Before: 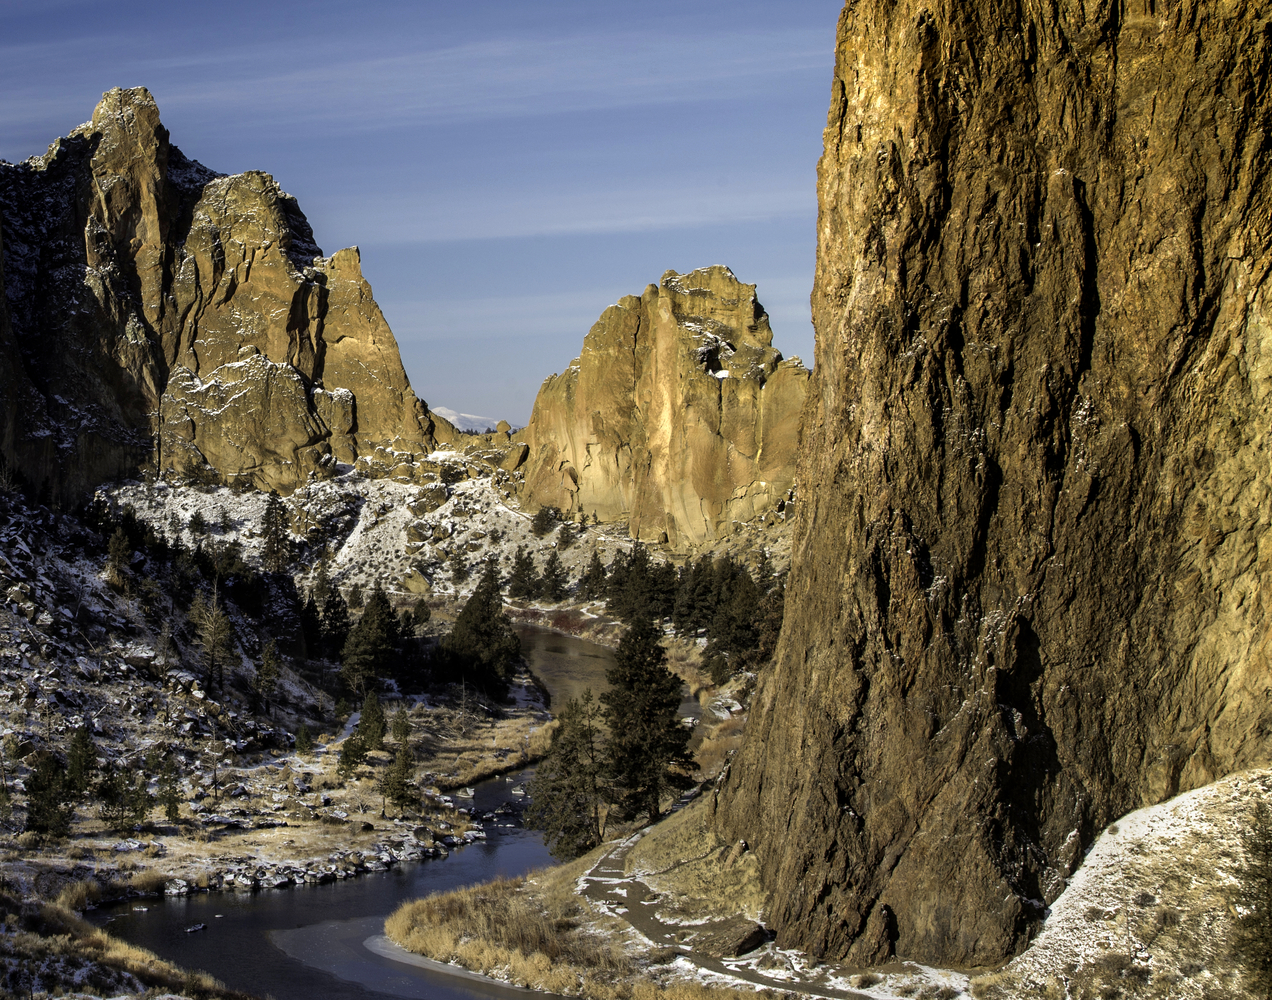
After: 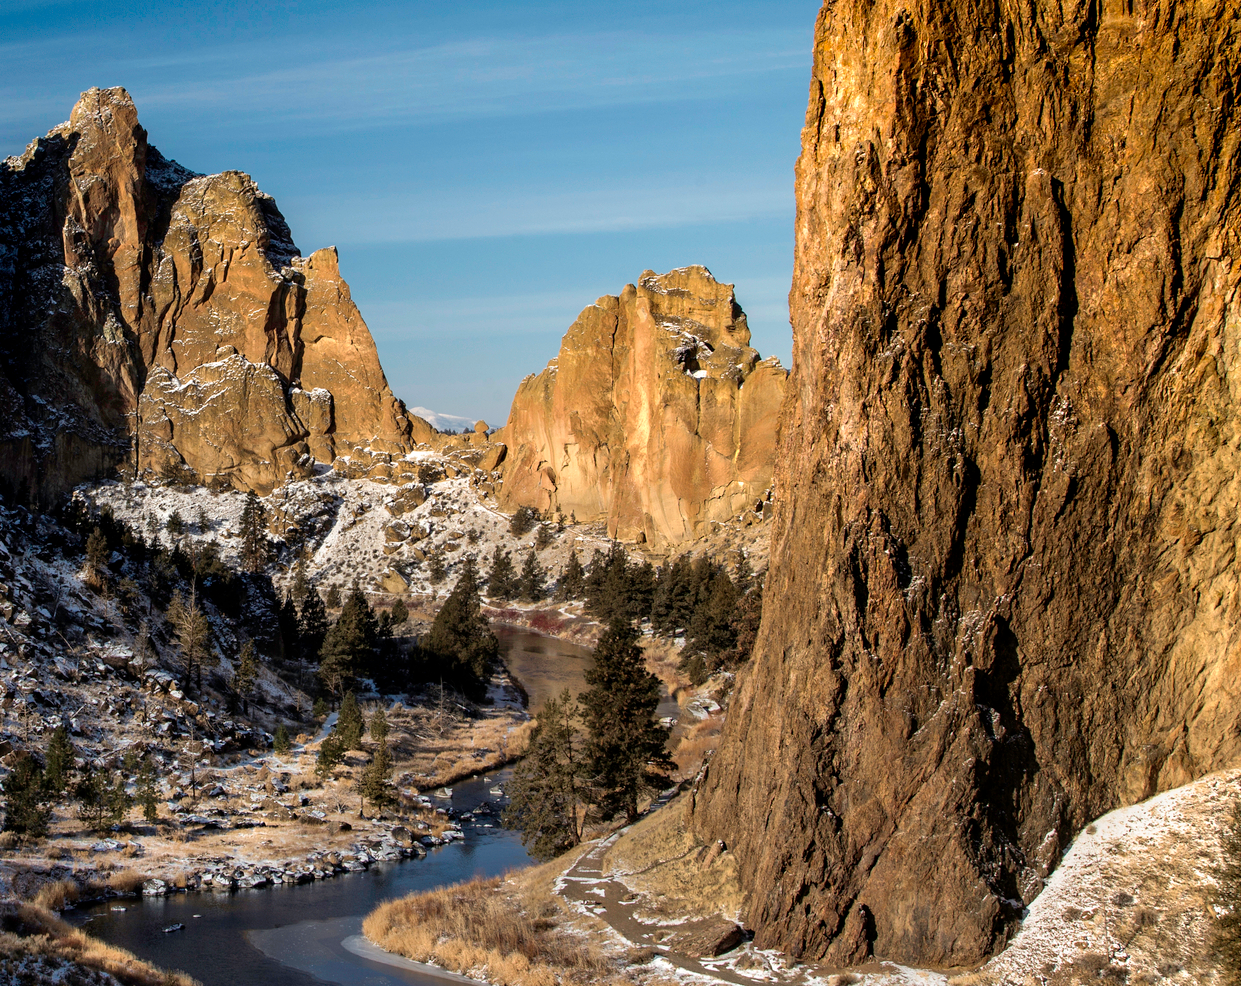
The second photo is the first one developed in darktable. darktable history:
crop and rotate: left 1.746%, right 0.68%, bottom 1.344%
